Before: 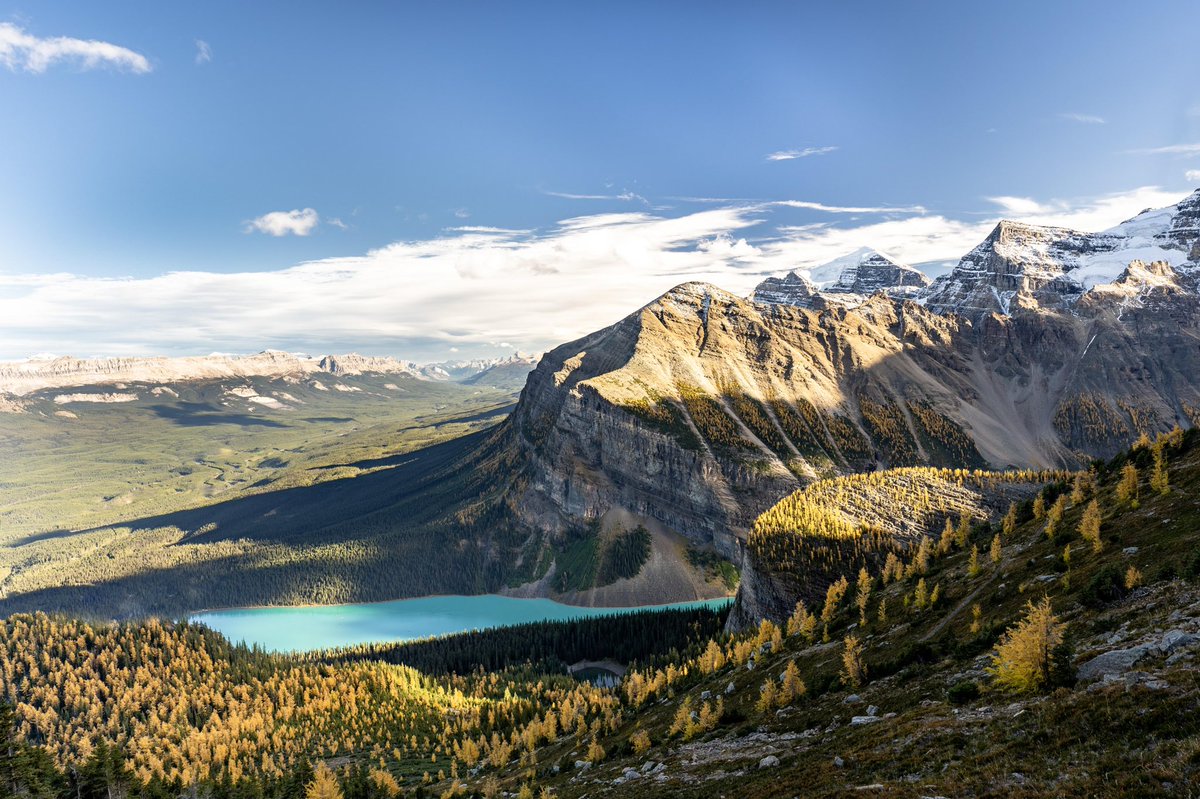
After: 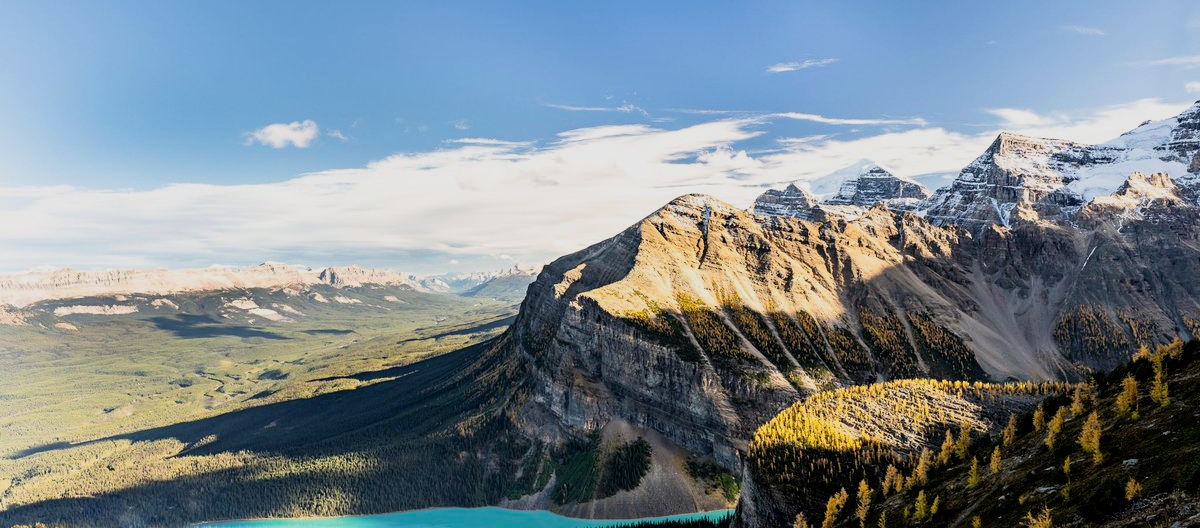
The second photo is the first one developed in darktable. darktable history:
crop: top 11.133%, bottom 22.688%
filmic rgb: black relative exposure -16 EV, white relative exposure 5.33 EV, hardness 5.93, contrast 1.236
